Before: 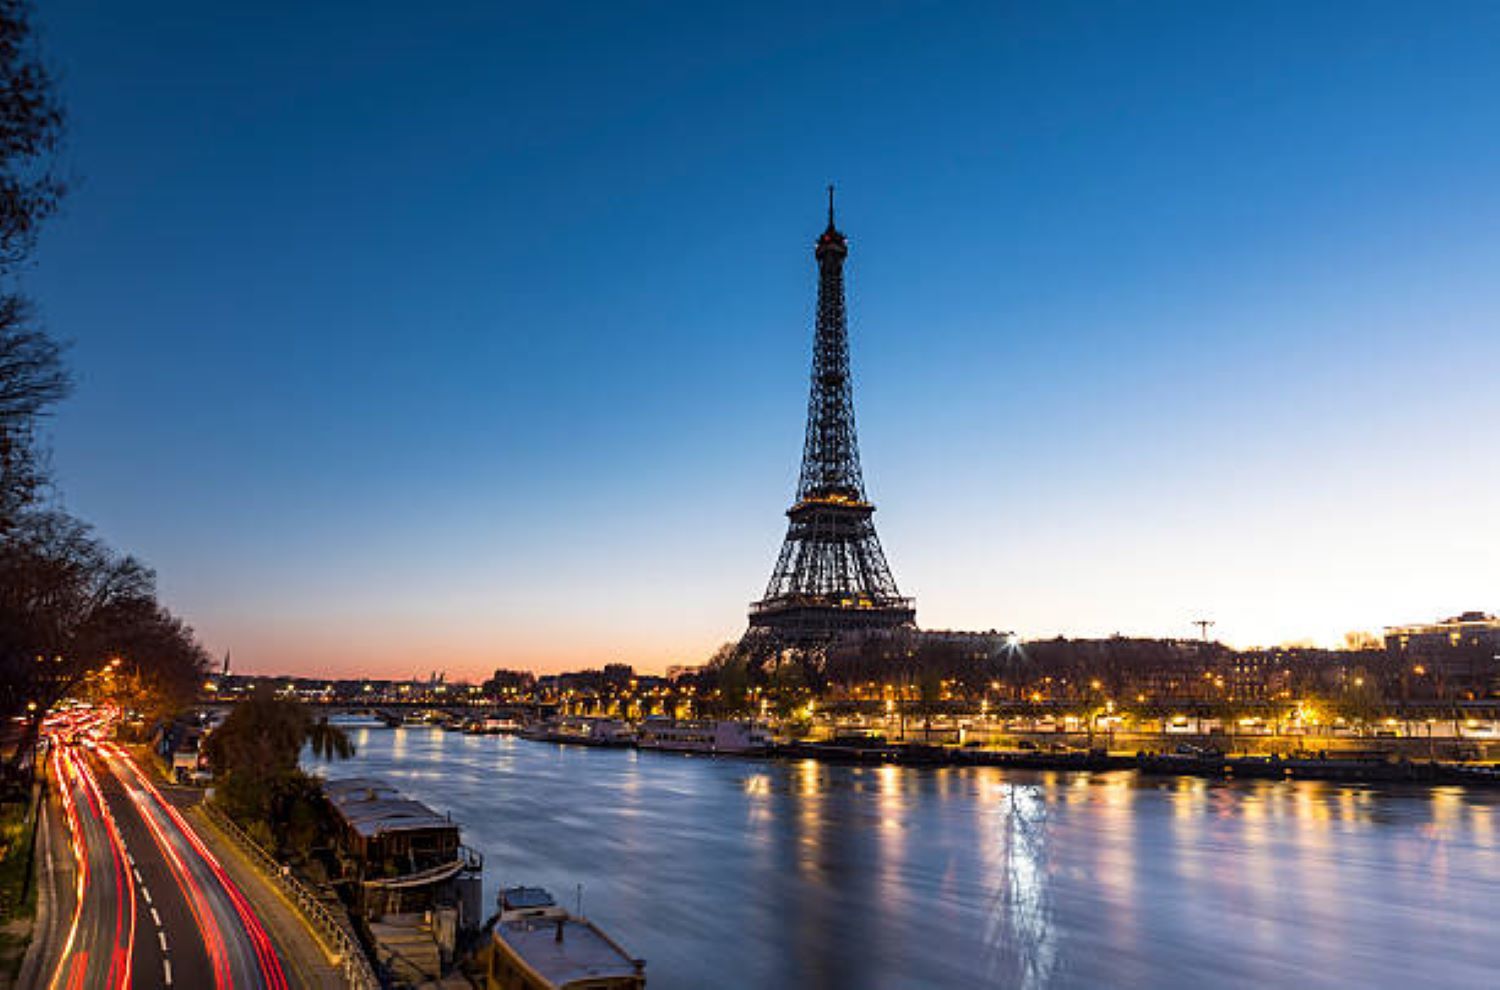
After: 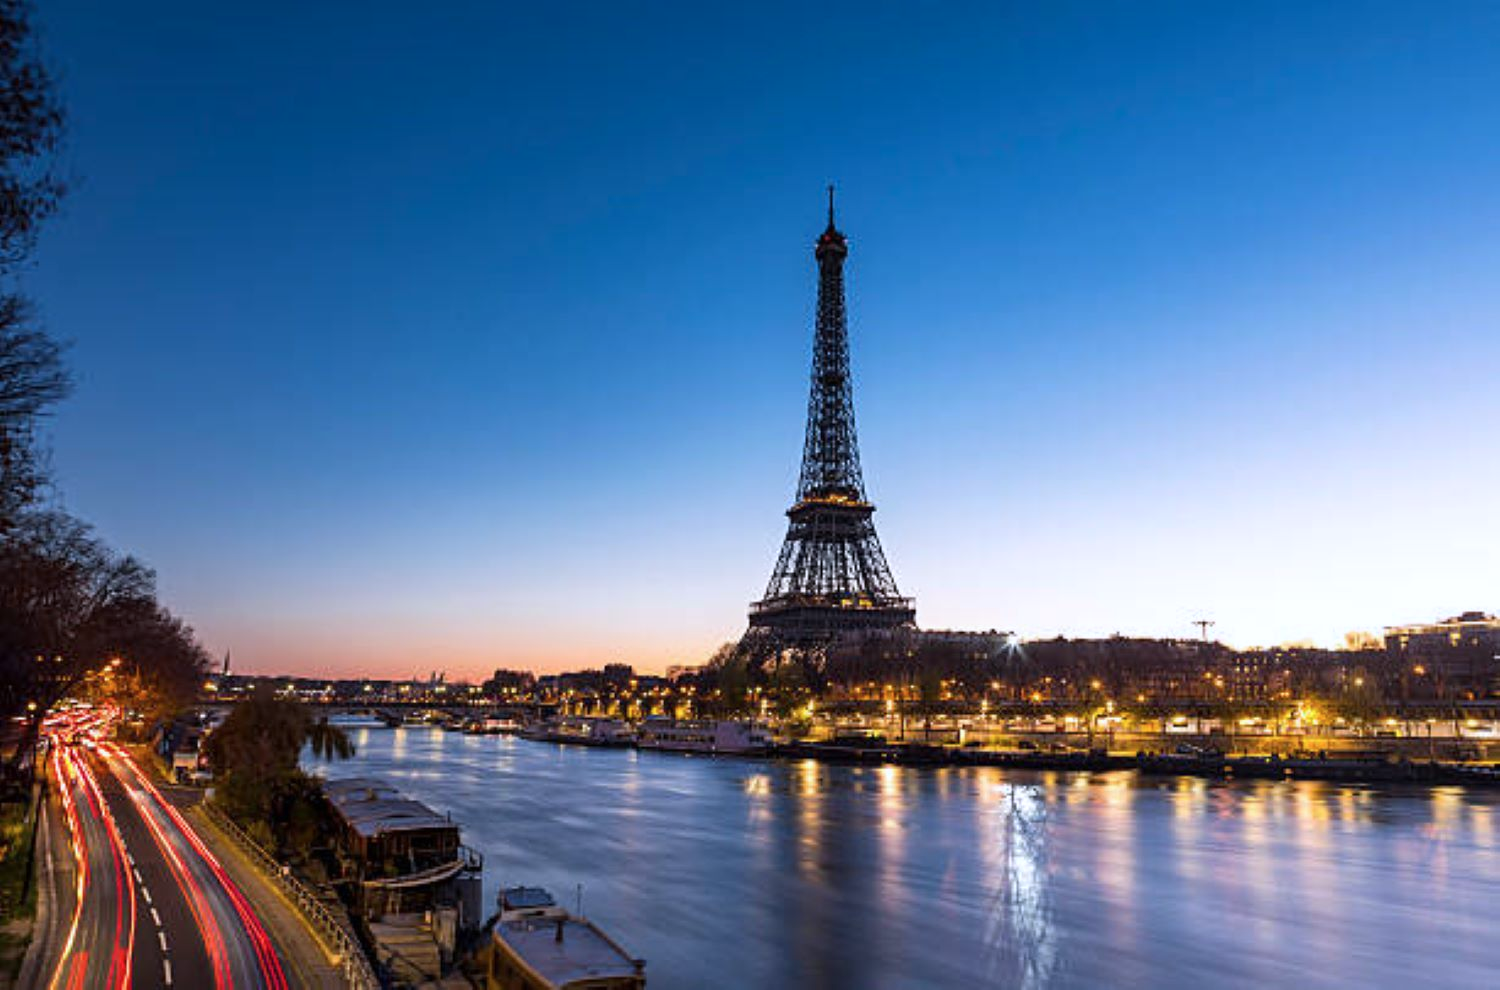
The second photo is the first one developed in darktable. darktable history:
tone equalizer: on, module defaults
color calibration: illuminant as shot in camera, x 0.358, y 0.373, temperature 4628.91 K
